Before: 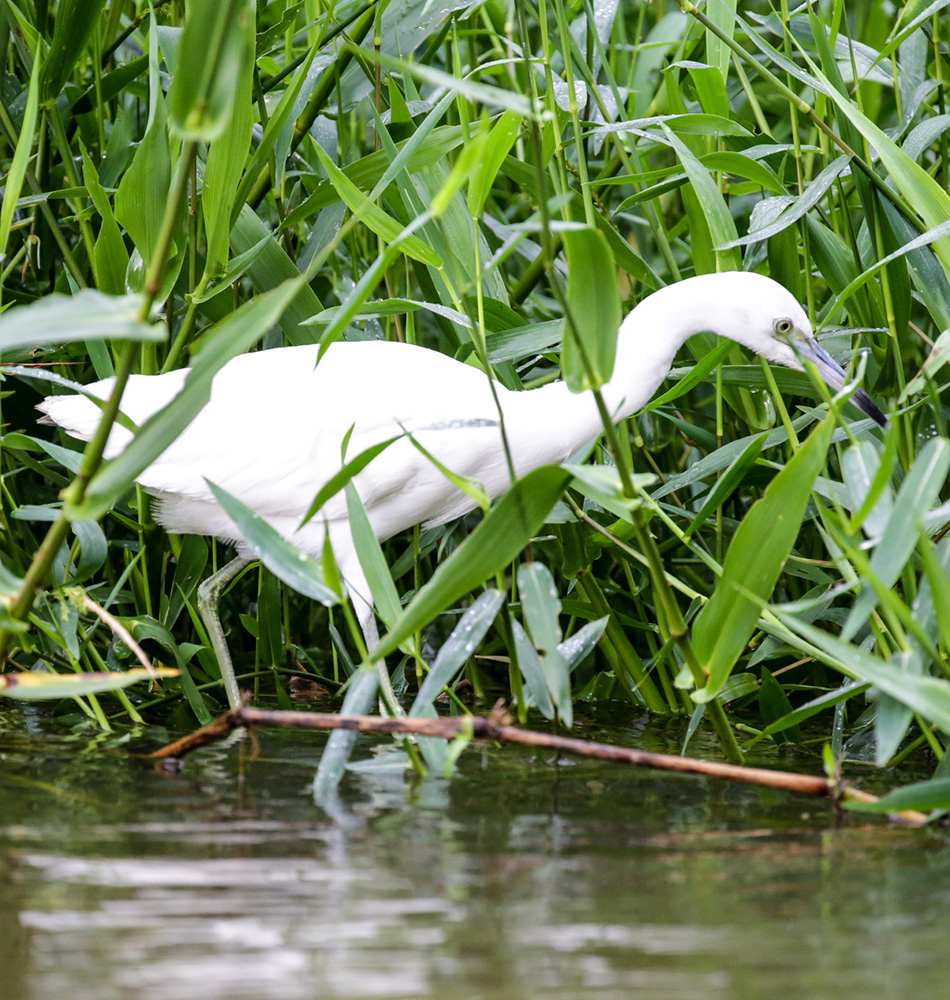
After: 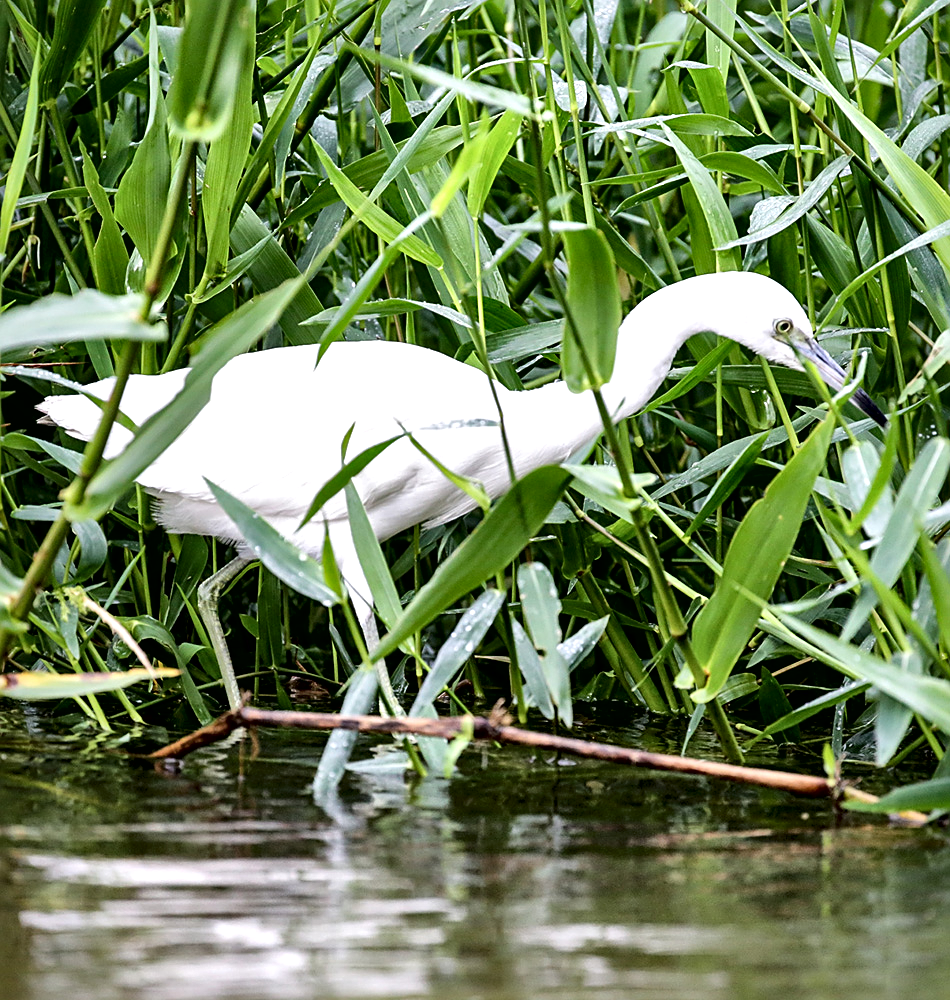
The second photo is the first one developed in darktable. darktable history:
sharpen: on, module defaults
local contrast: mode bilateral grid, contrast 44, coarseness 69, detail 213%, midtone range 0.2
